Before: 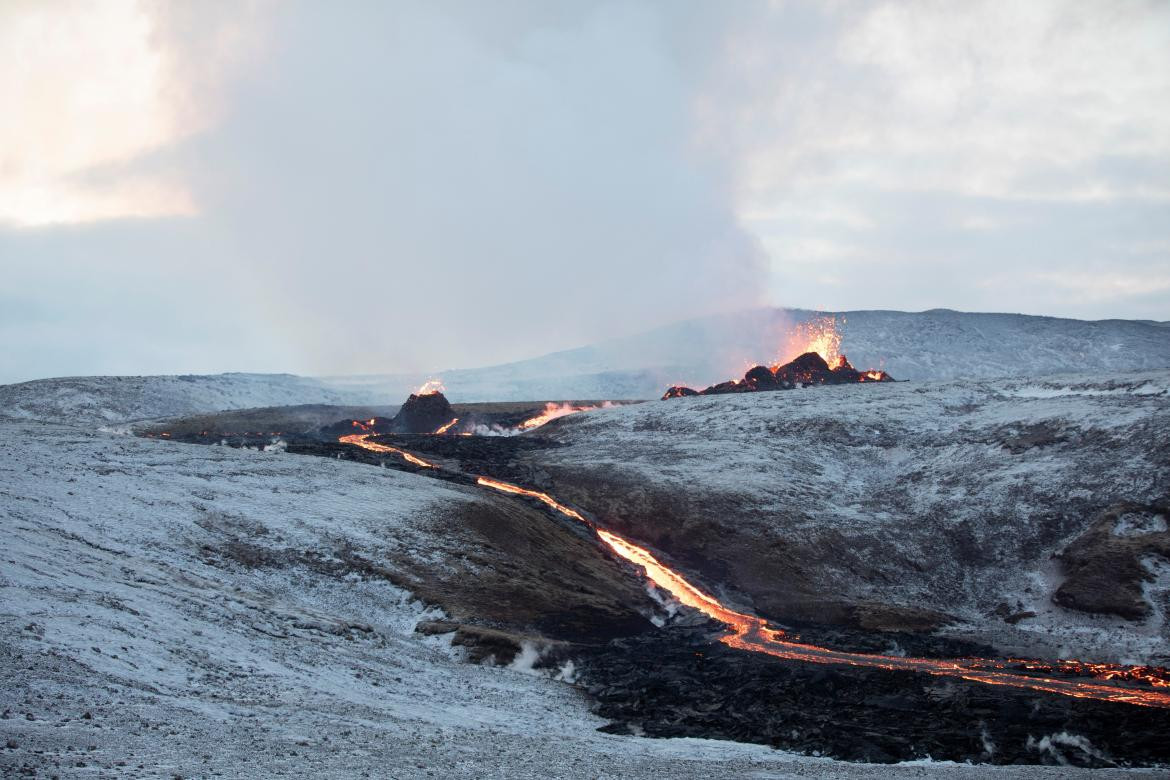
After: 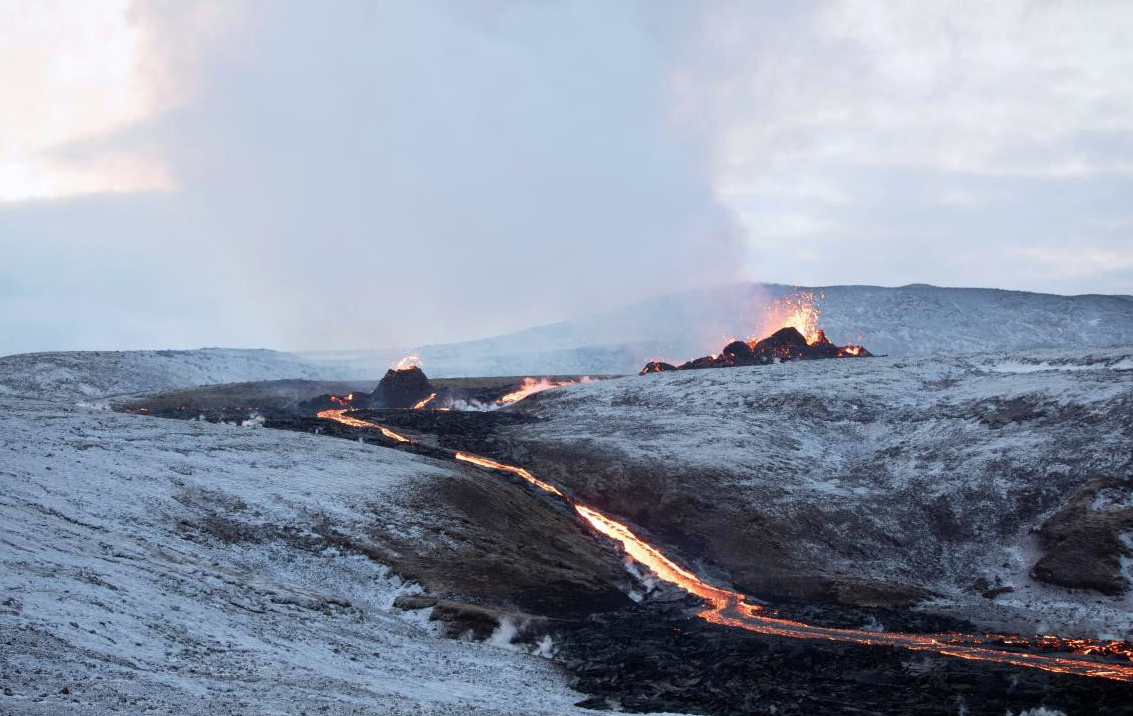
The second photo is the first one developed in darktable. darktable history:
color correction: highlights b* 3
crop: left 1.964%, top 3.251%, right 1.122%, bottom 4.933%
white balance: red 0.984, blue 1.059
